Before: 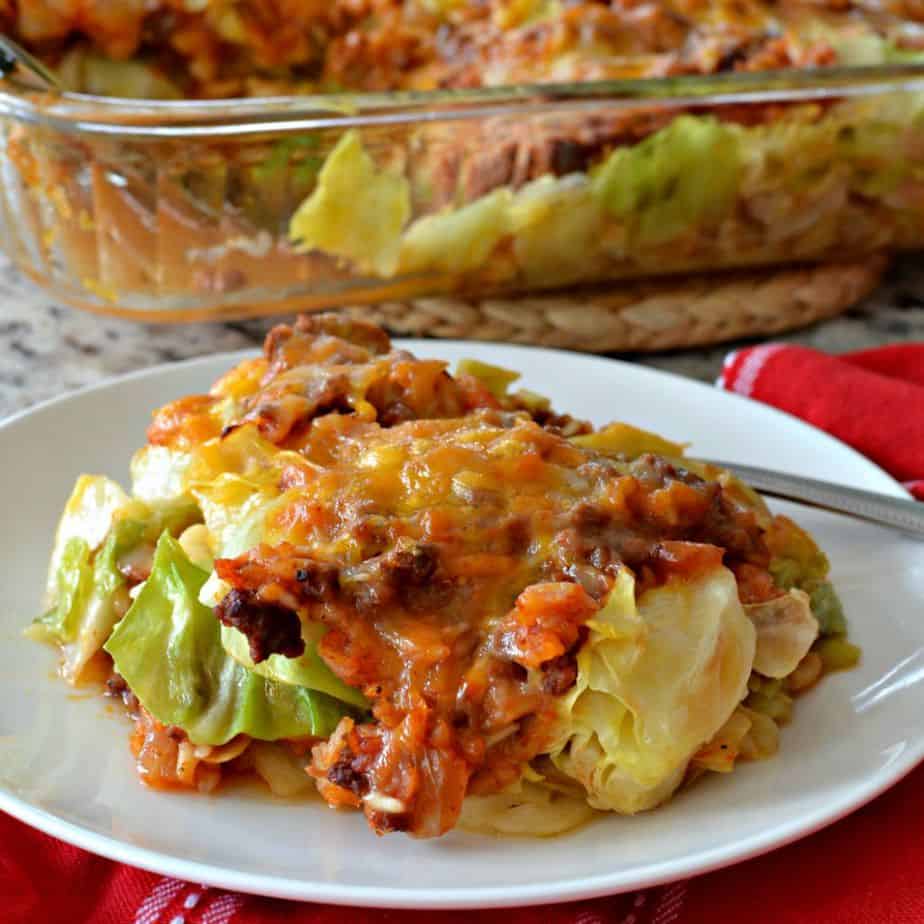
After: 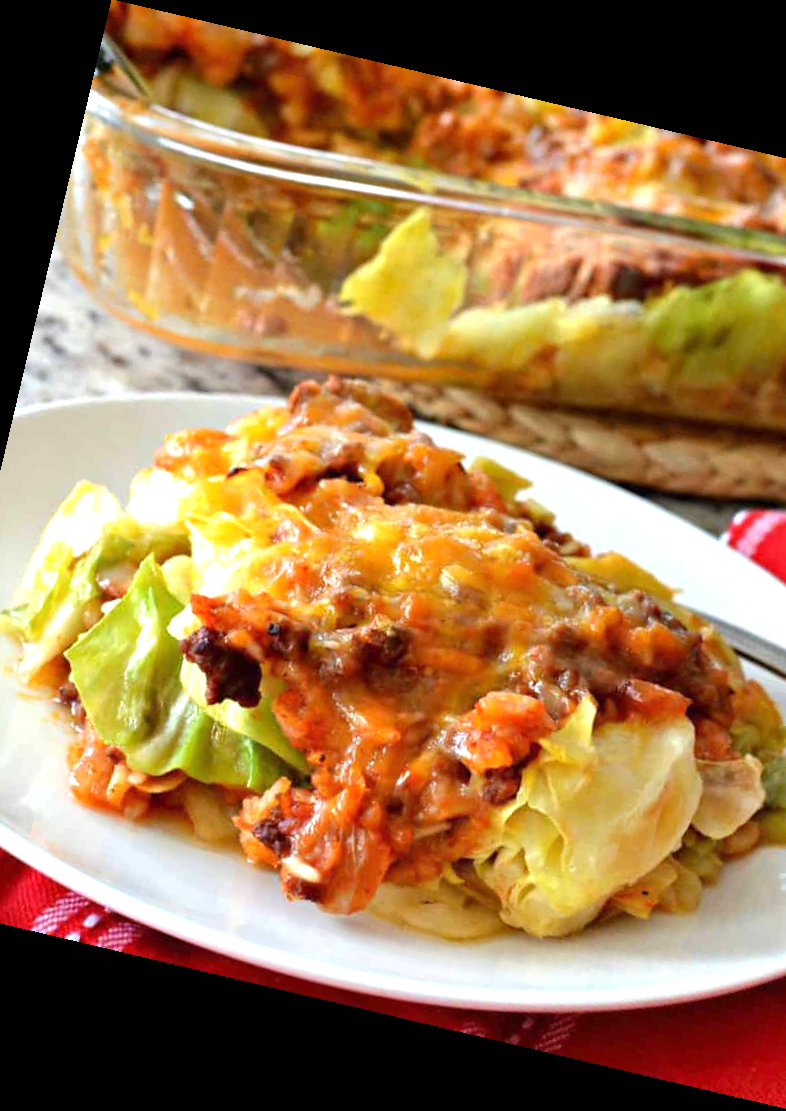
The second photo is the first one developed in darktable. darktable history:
rotate and perspective: rotation 13.27°, automatic cropping off
crop and rotate: left 9.061%, right 20.142%
exposure: black level correction 0, exposure 0.7 EV, compensate exposure bias true, compensate highlight preservation false
